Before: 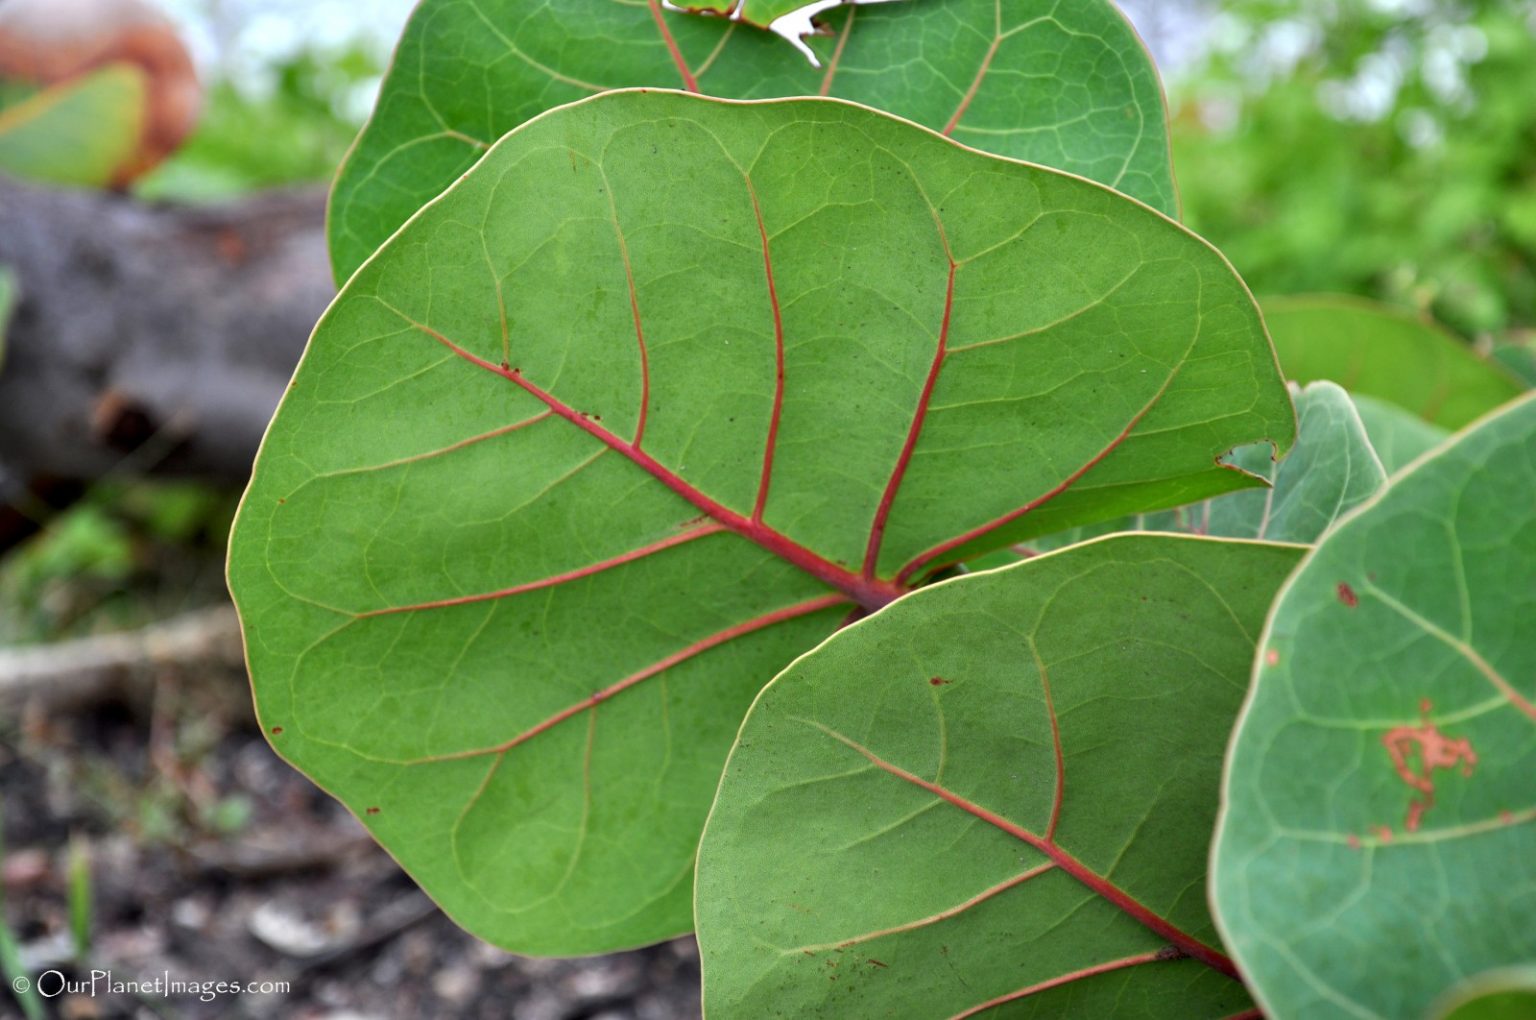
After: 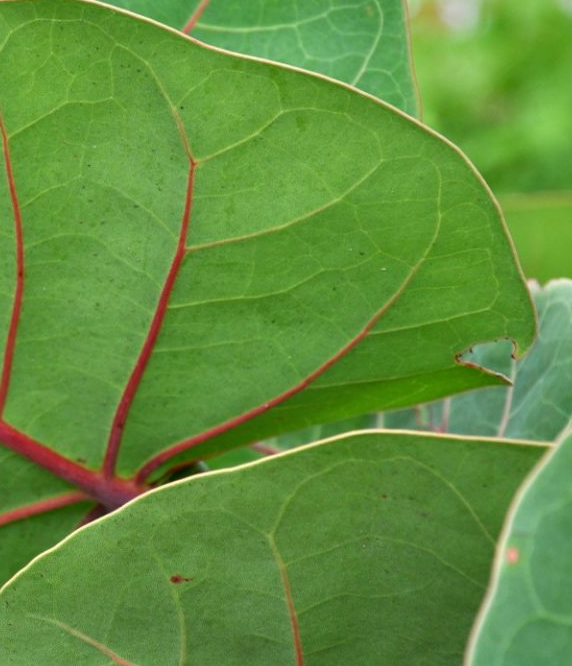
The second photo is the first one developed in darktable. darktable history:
crop and rotate: left 49.514%, top 10.098%, right 13.209%, bottom 24.553%
